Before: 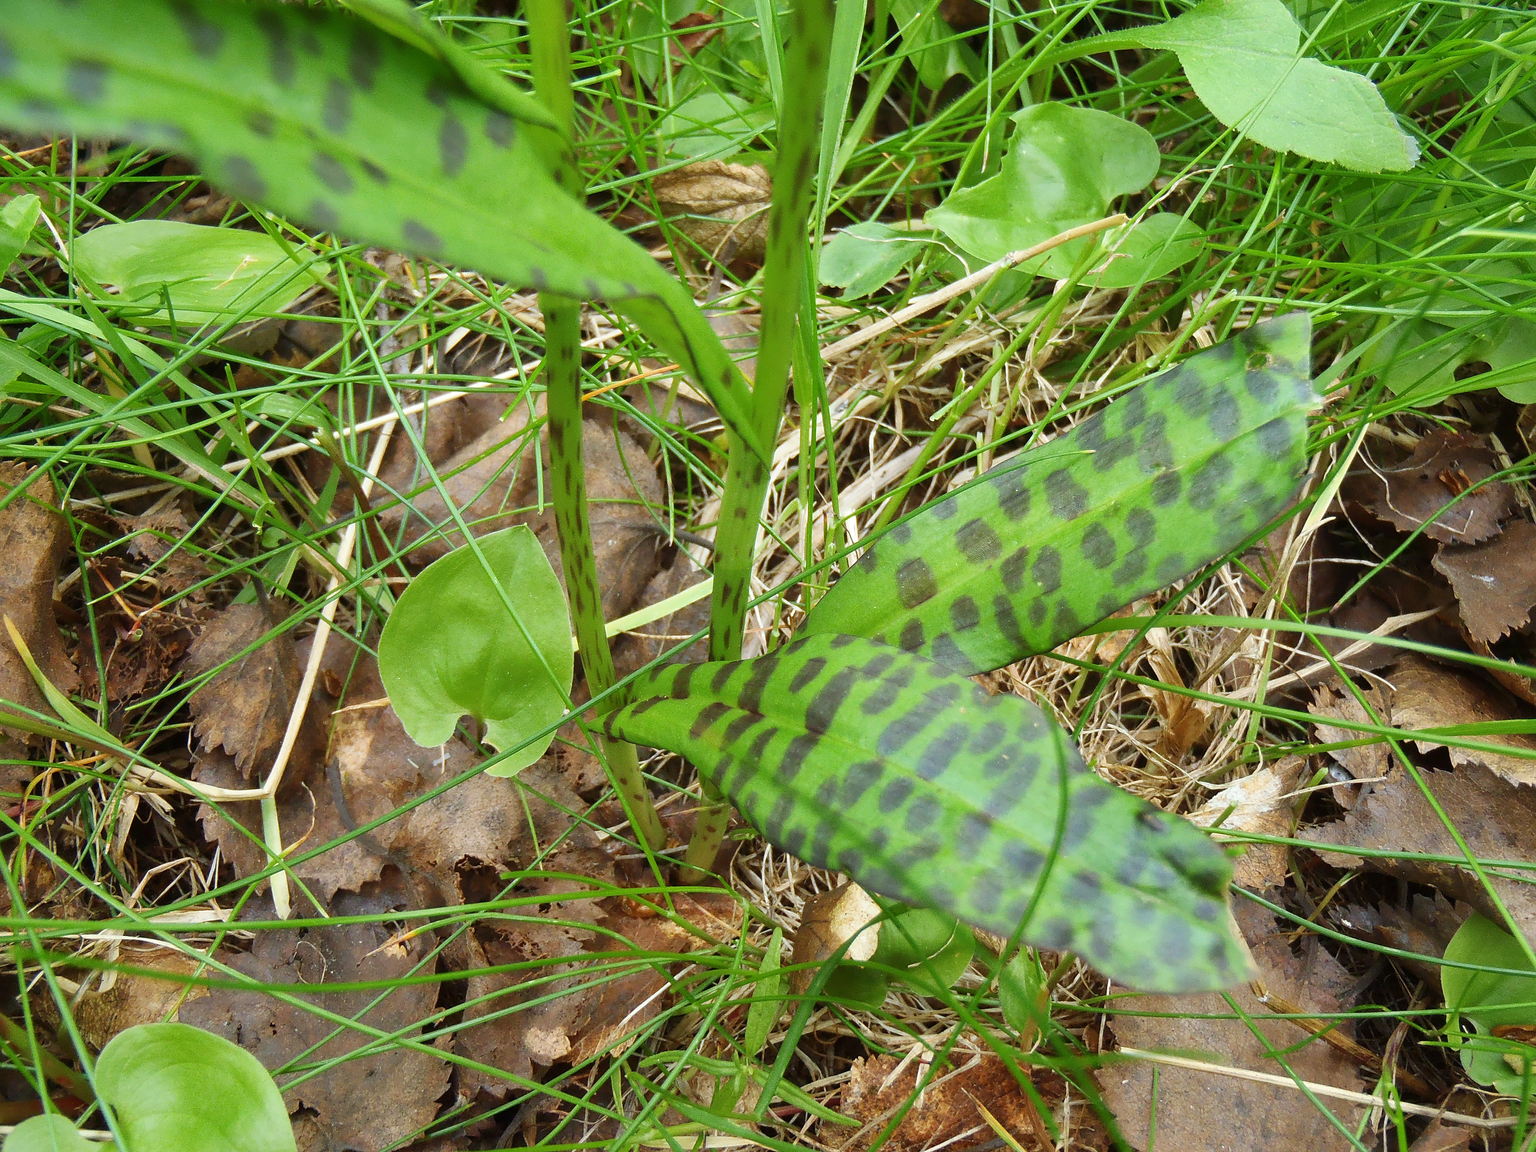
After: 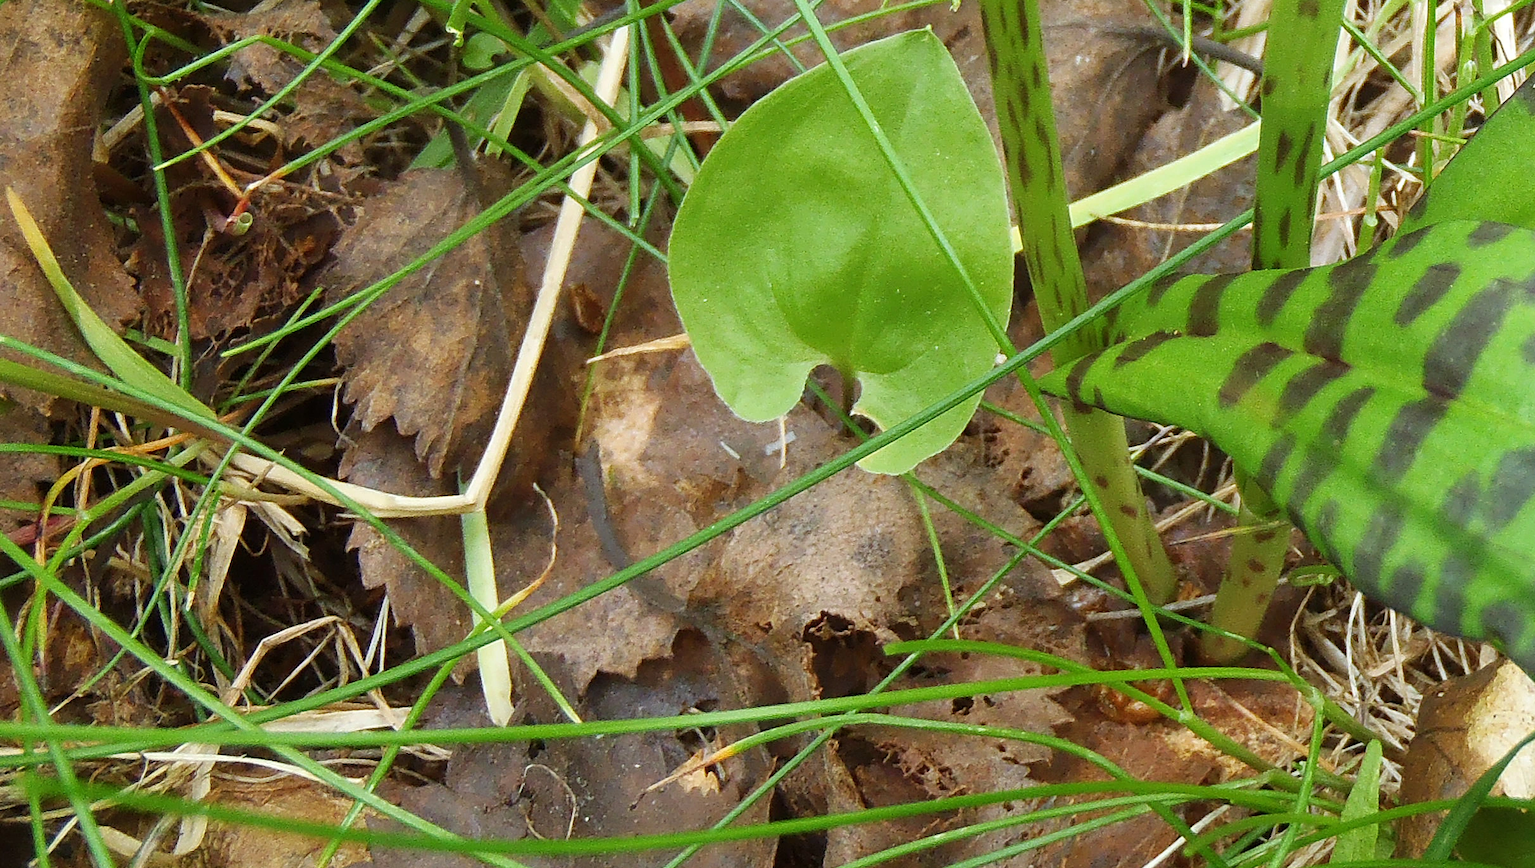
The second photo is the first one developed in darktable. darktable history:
crop: top 44.177%, right 43.383%, bottom 13.155%
